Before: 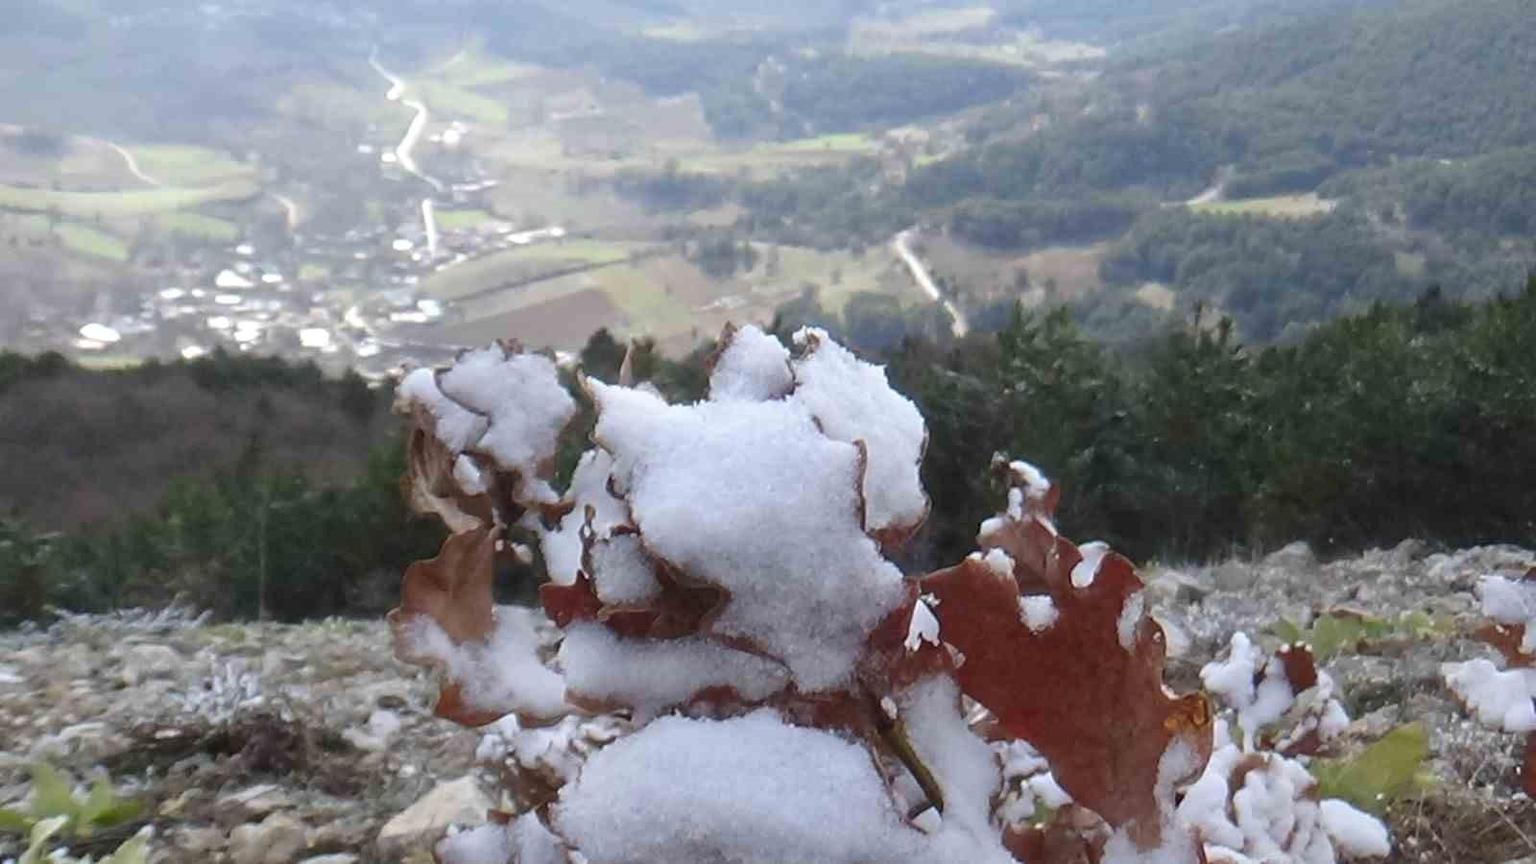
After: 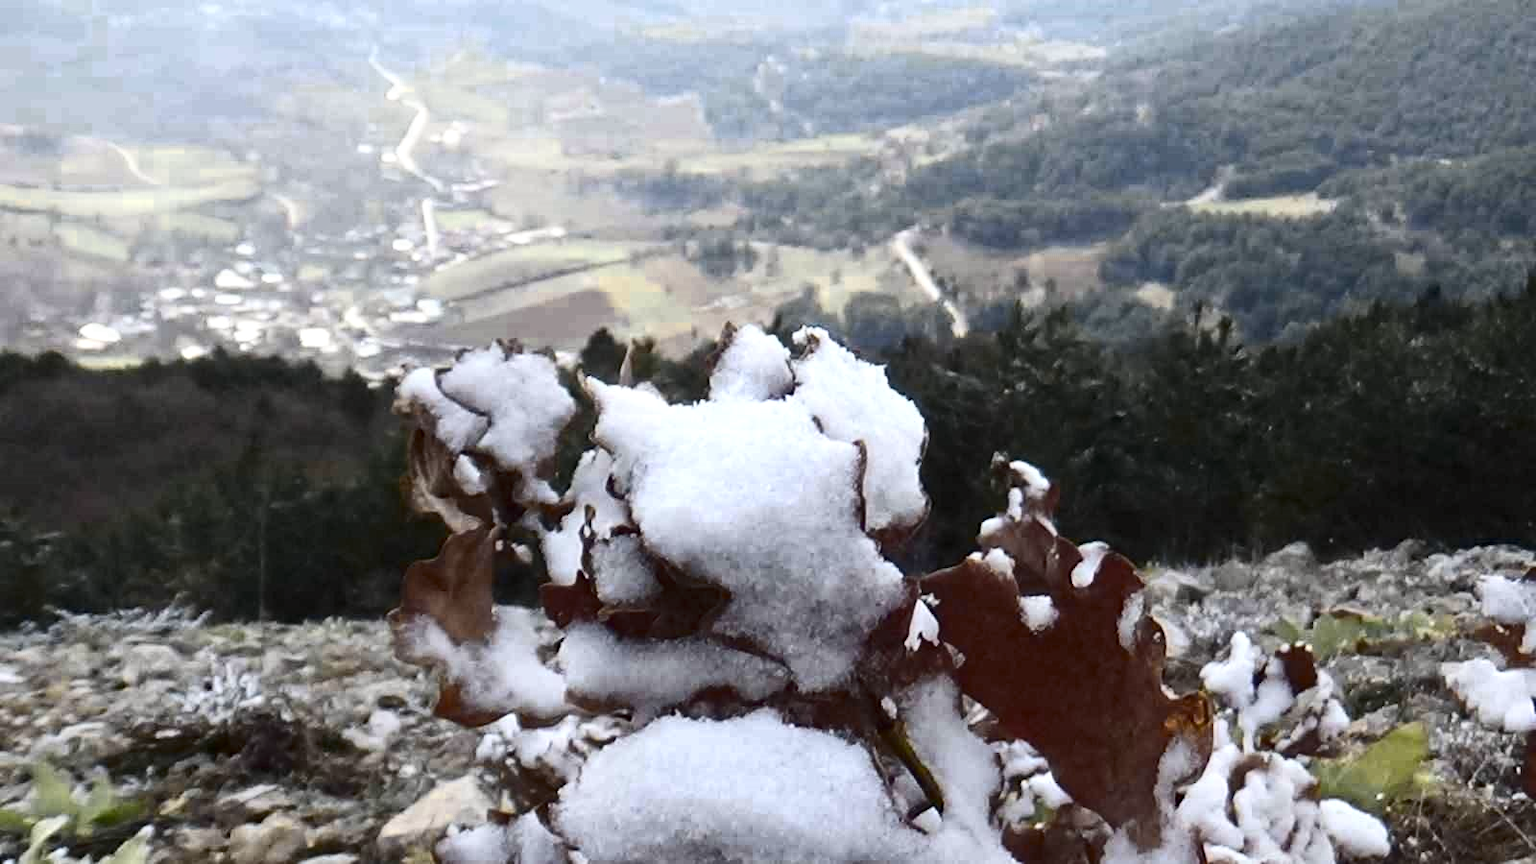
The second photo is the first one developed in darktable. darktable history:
exposure: exposure -0.048 EV, compensate highlight preservation false
contrast brightness saturation: contrast 0.28
color zones: curves: ch0 [(0.004, 0.306) (0.107, 0.448) (0.252, 0.656) (0.41, 0.398) (0.595, 0.515) (0.768, 0.628)]; ch1 [(0.07, 0.323) (0.151, 0.452) (0.252, 0.608) (0.346, 0.221) (0.463, 0.189) (0.61, 0.368) (0.735, 0.395) (0.921, 0.412)]; ch2 [(0, 0.476) (0.132, 0.512) (0.243, 0.512) (0.397, 0.48) (0.522, 0.376) (0.634, 0.536) (0.761, 0.46)]
haze removal: compatibility mode true, adaptive false
